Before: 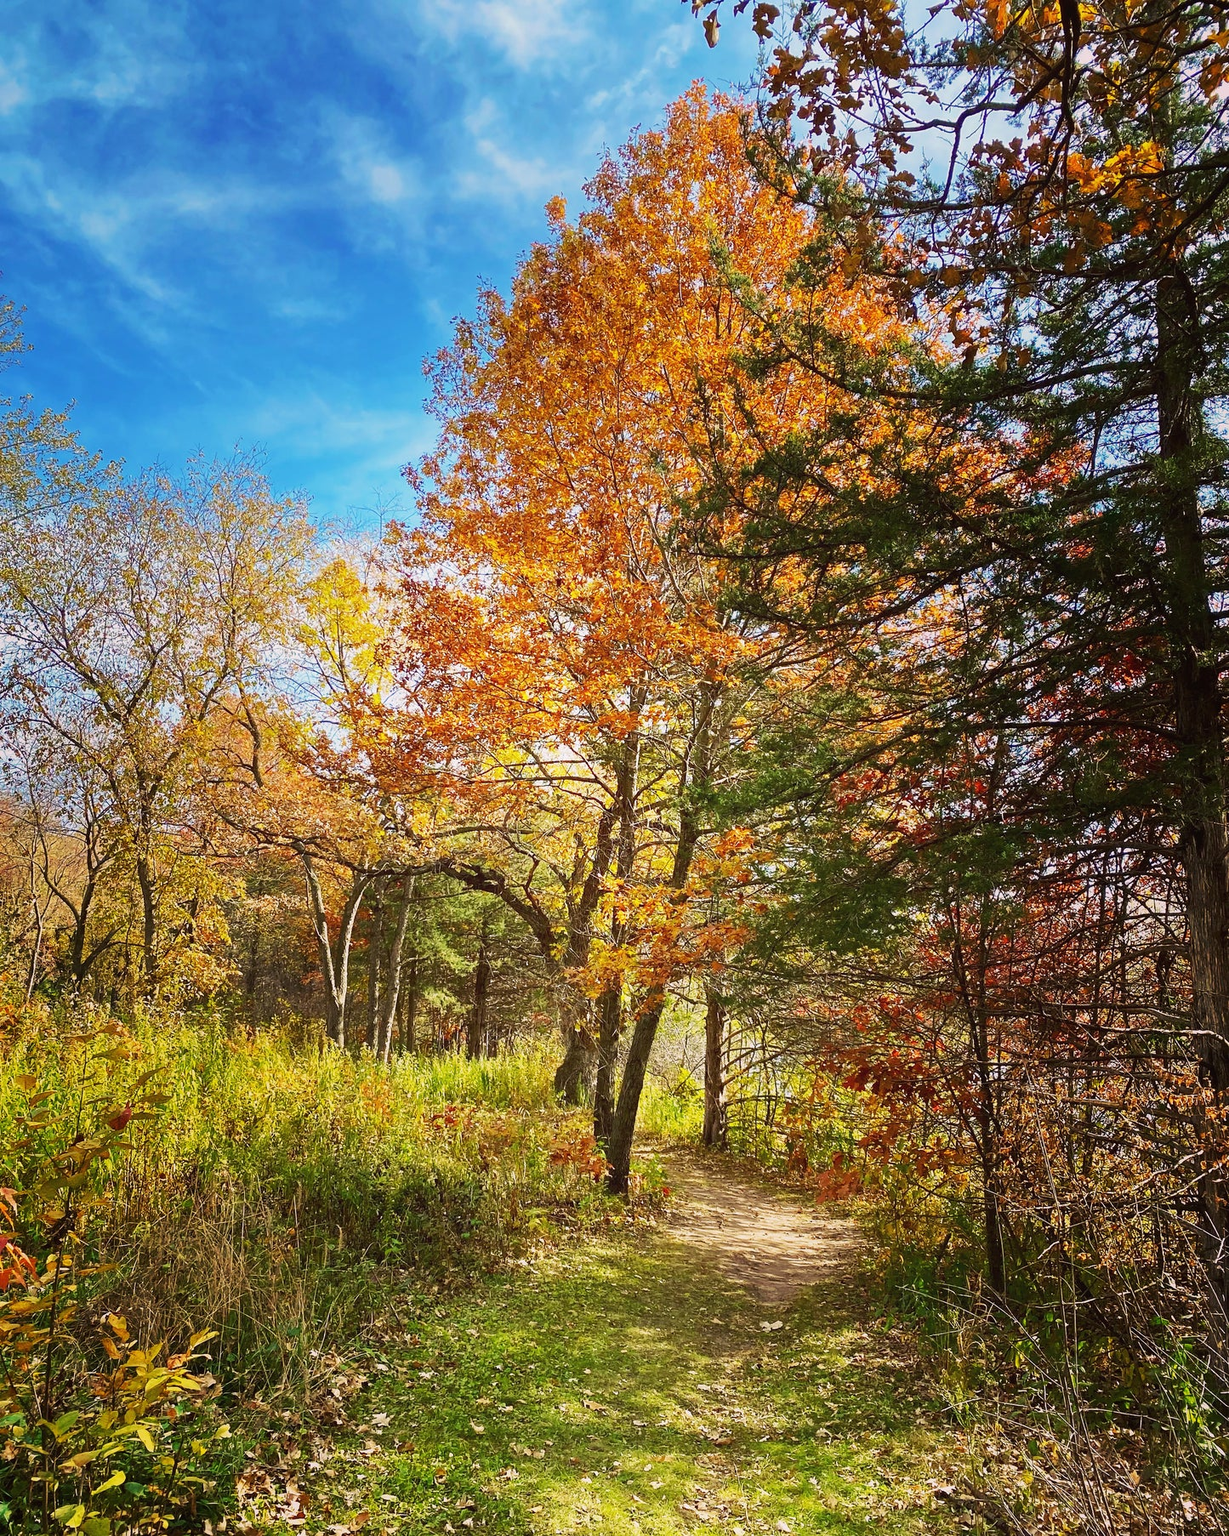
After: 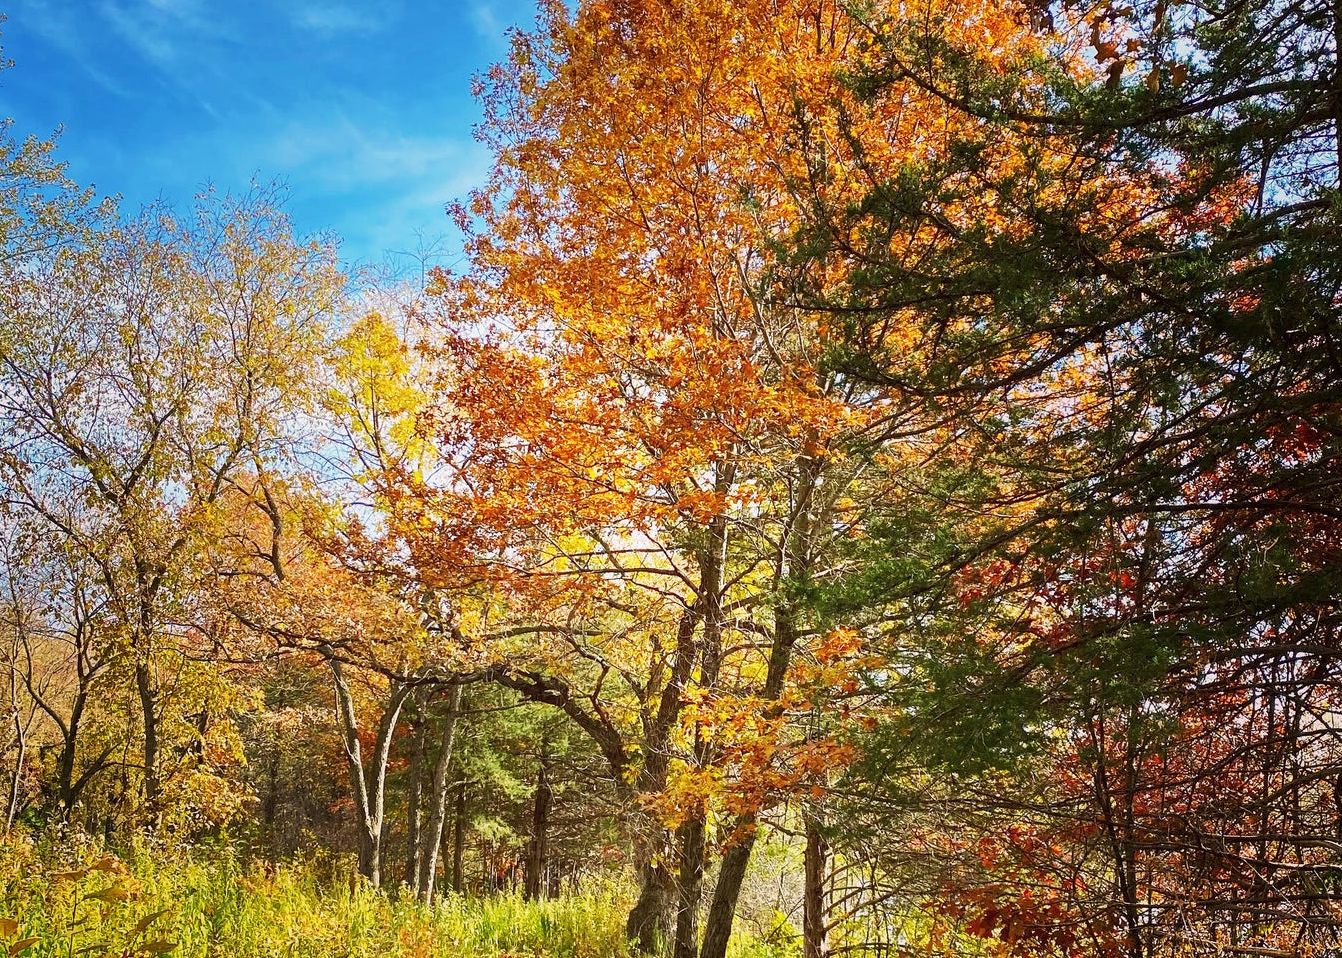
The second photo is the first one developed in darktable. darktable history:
crop: left 1.783%, top 19.158%, right 5.342%, bottom 27.791%
local contrast: highlights 102%, shadows 101%, detail 119%, midtone range 0.2
